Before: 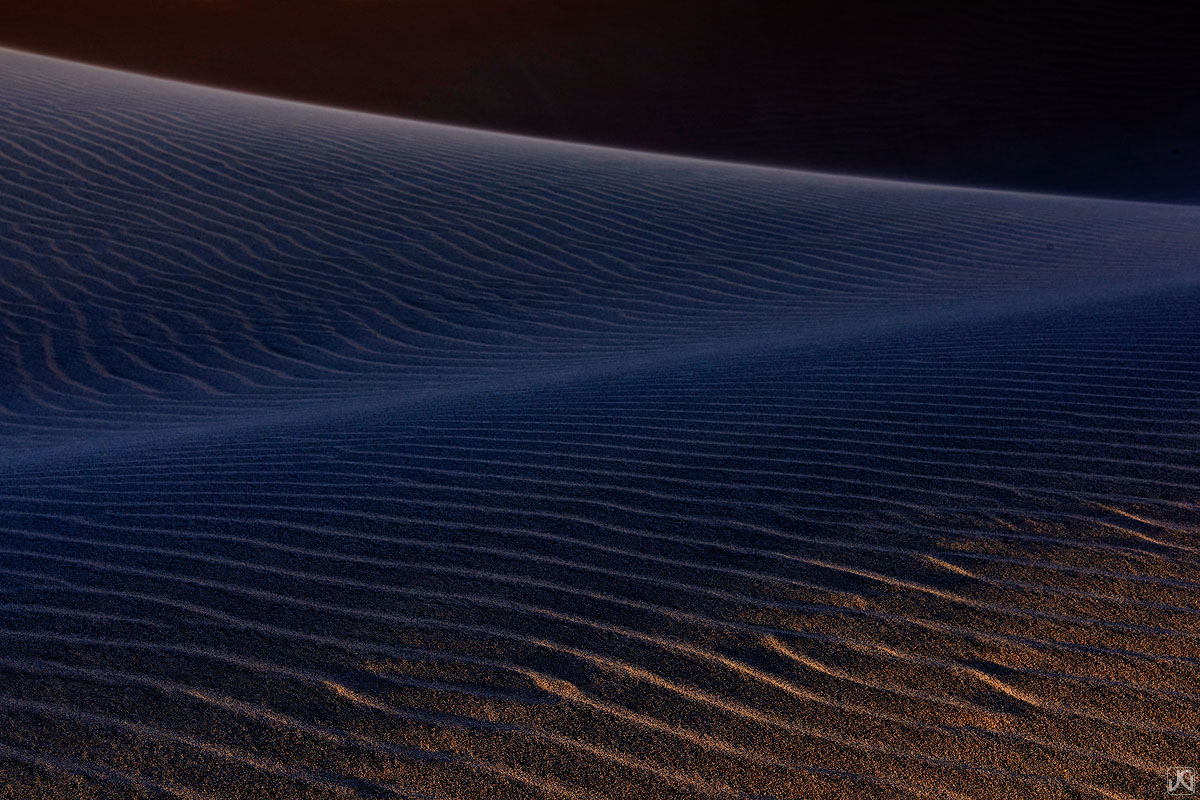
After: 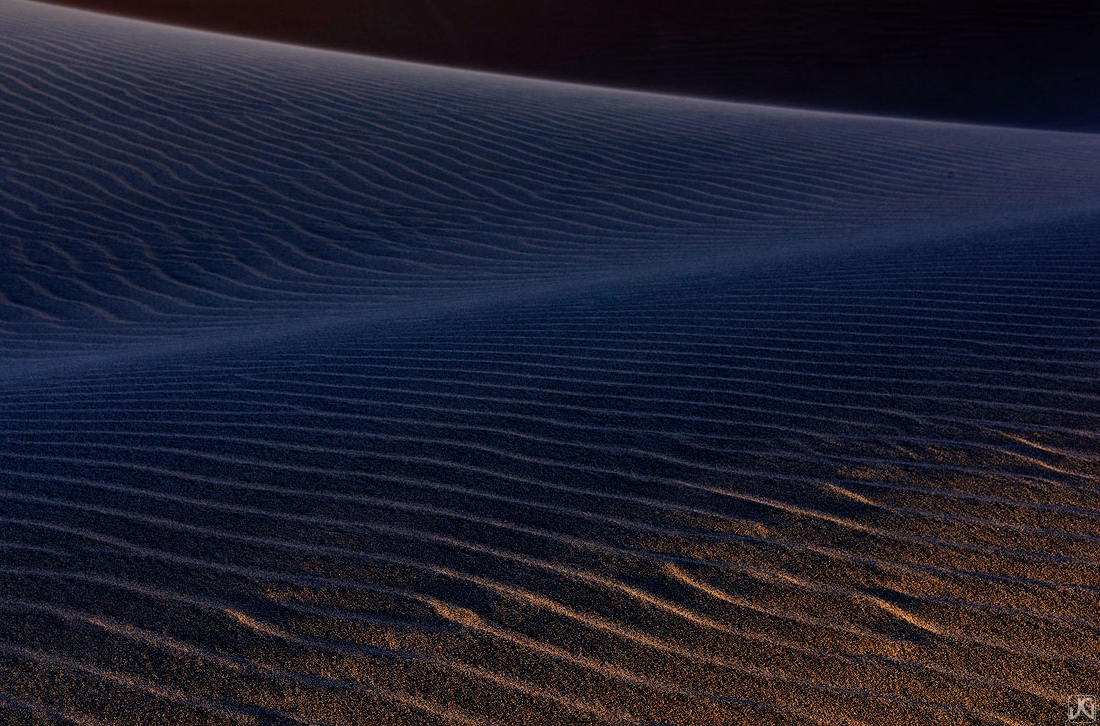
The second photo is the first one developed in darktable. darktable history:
crop and rotate: left 8.262%, top 9.226%
vignetting: fall-off start 116.67%, fall-off radius 59.26%, brightness -0.31, saturation -0.056
